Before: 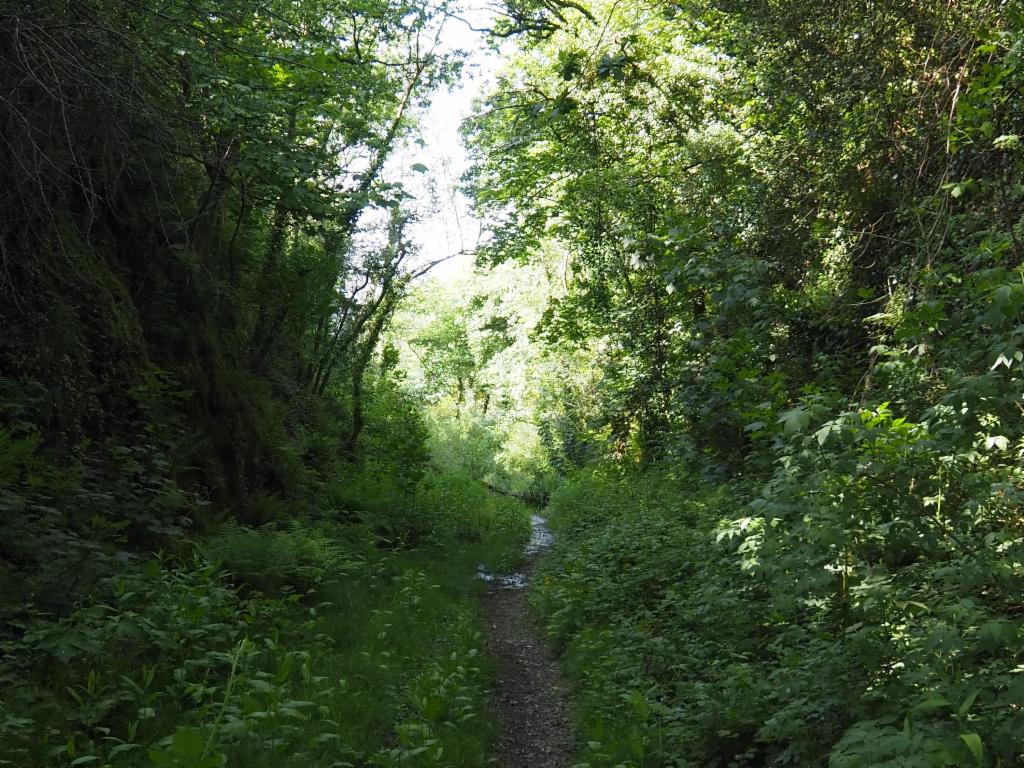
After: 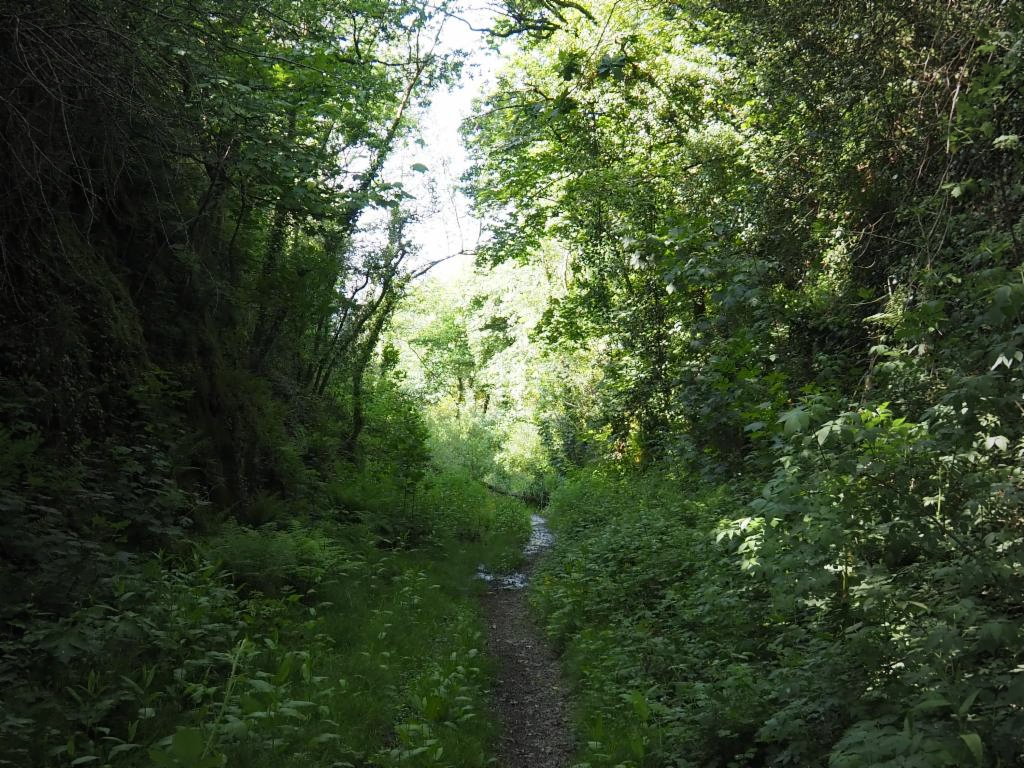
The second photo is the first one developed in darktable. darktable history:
vignetting: fall-off start 72.43%, fall-off radius 107.51%, width/height ratio 0.73
